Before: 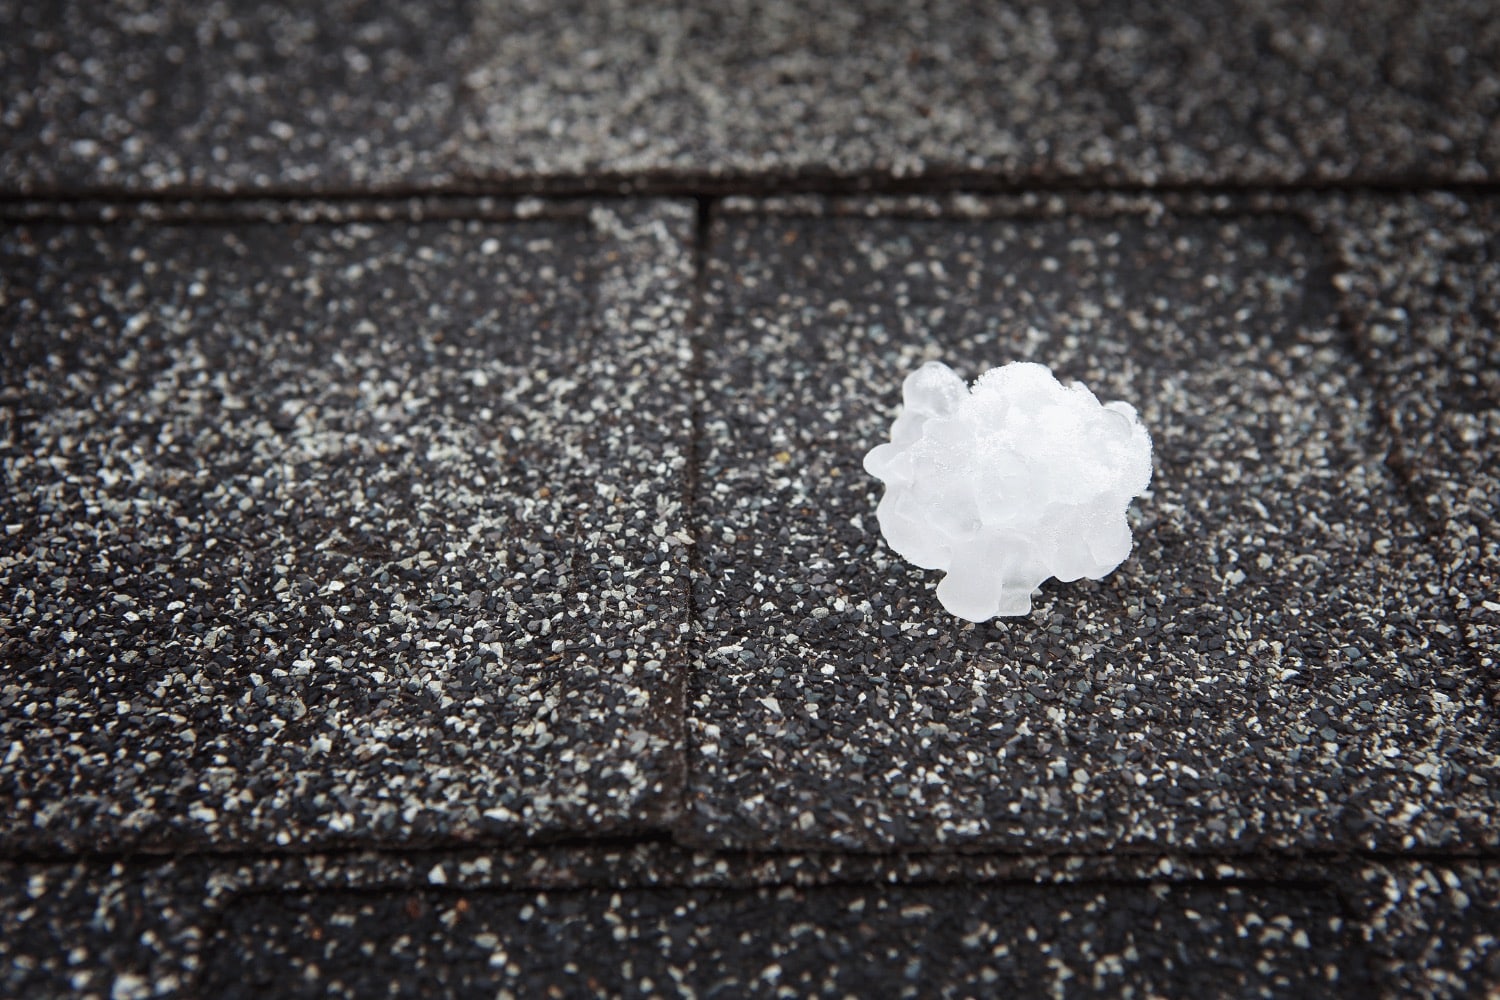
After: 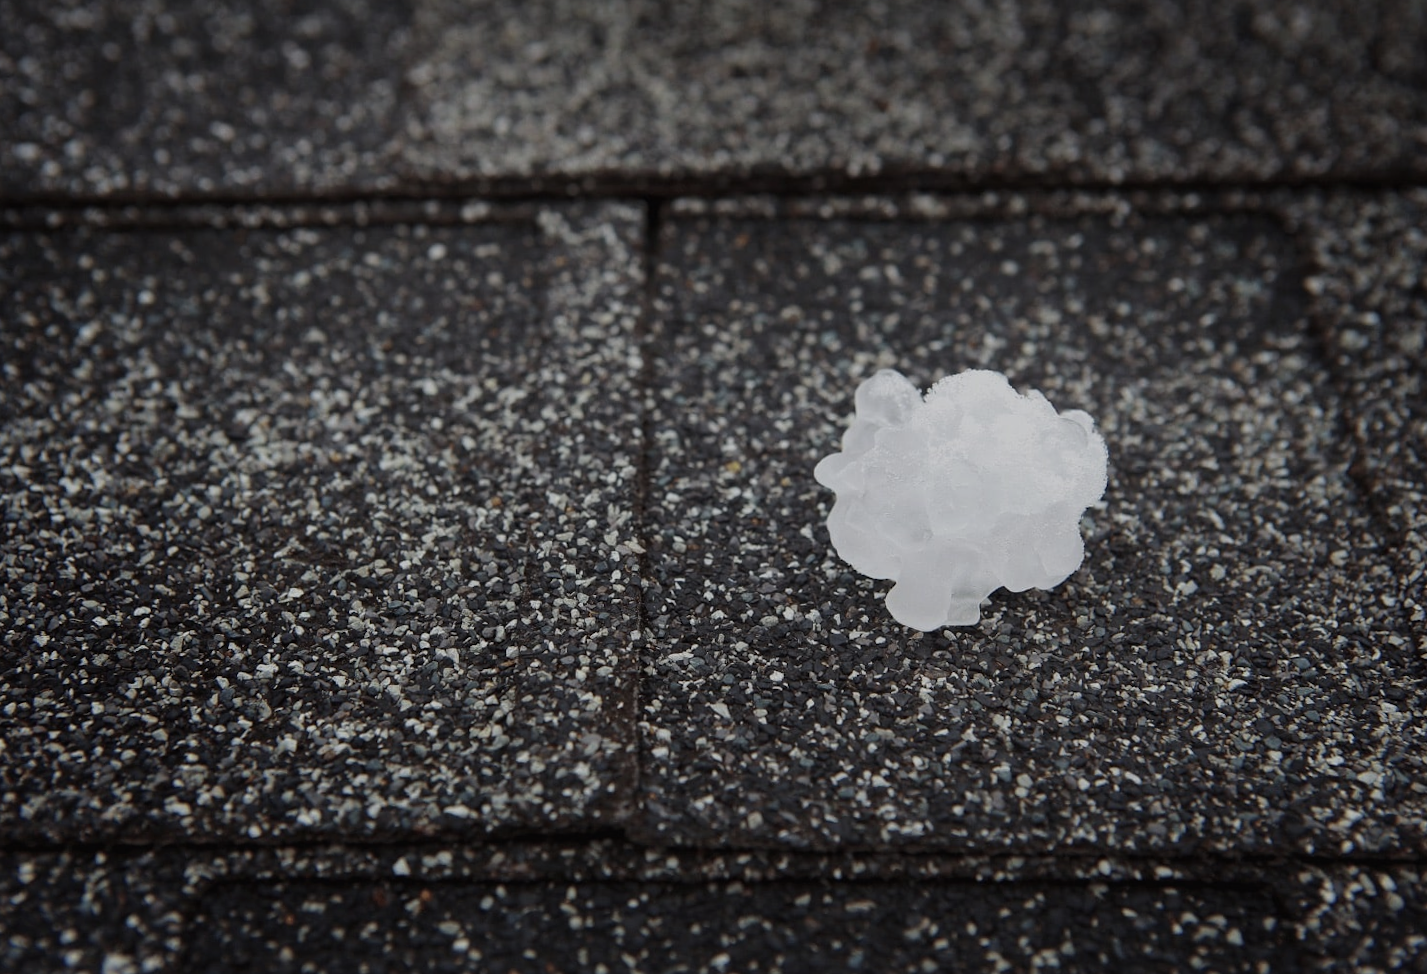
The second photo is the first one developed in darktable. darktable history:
exposure: black level correction 0, exposure -0.721 EV, compensate highlight preservation false
rotate and perspective: rotation 0.074°, lens shift (vertical) 0.096, lens shift (horizontal) -0.041, crop left 0.043, crop right 0.952, crop top 0.024, crop bottom 0.979
